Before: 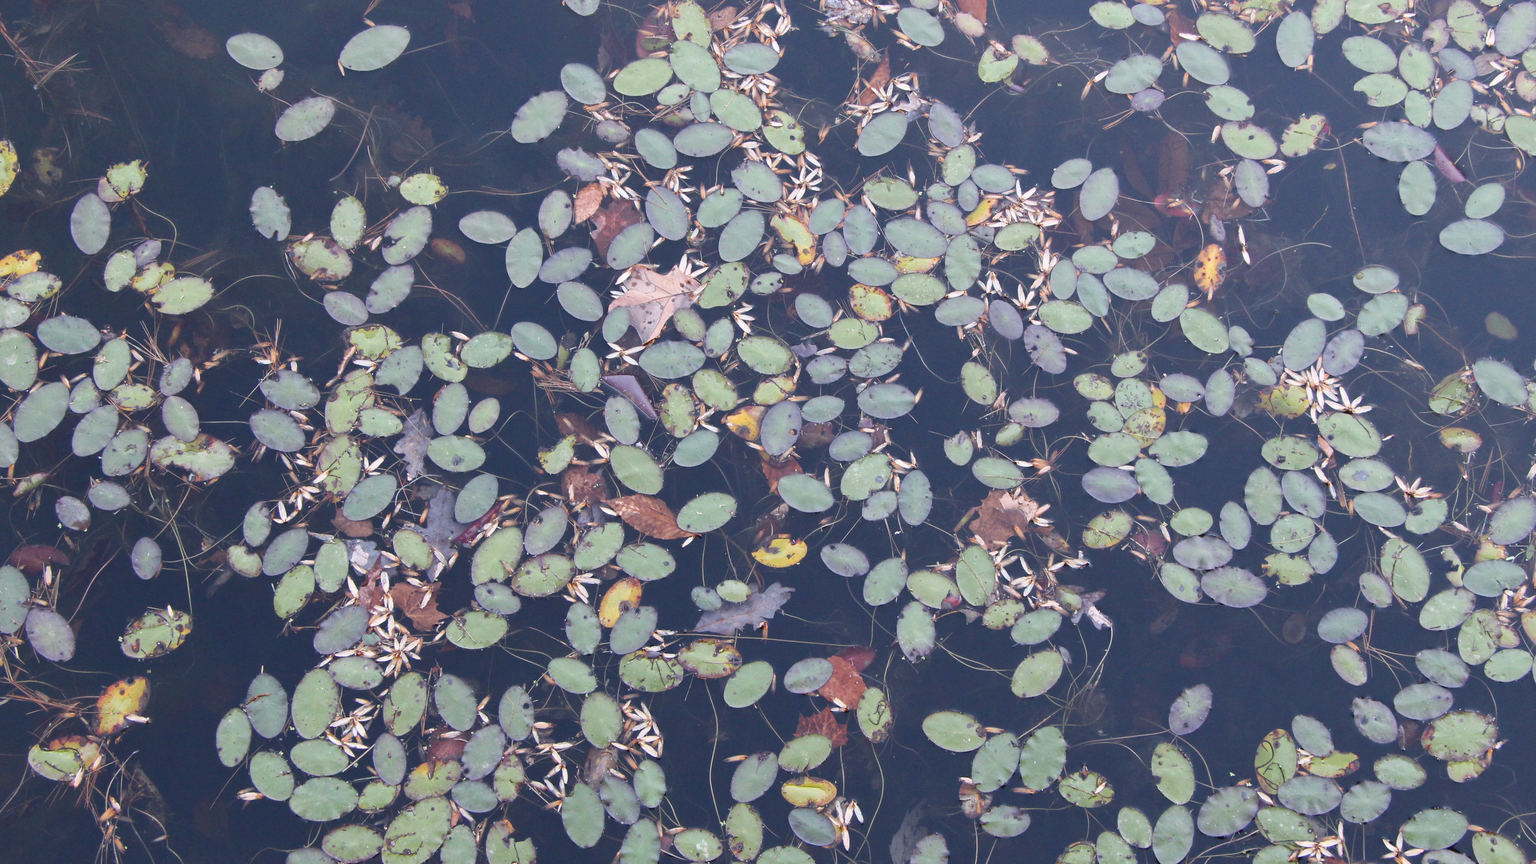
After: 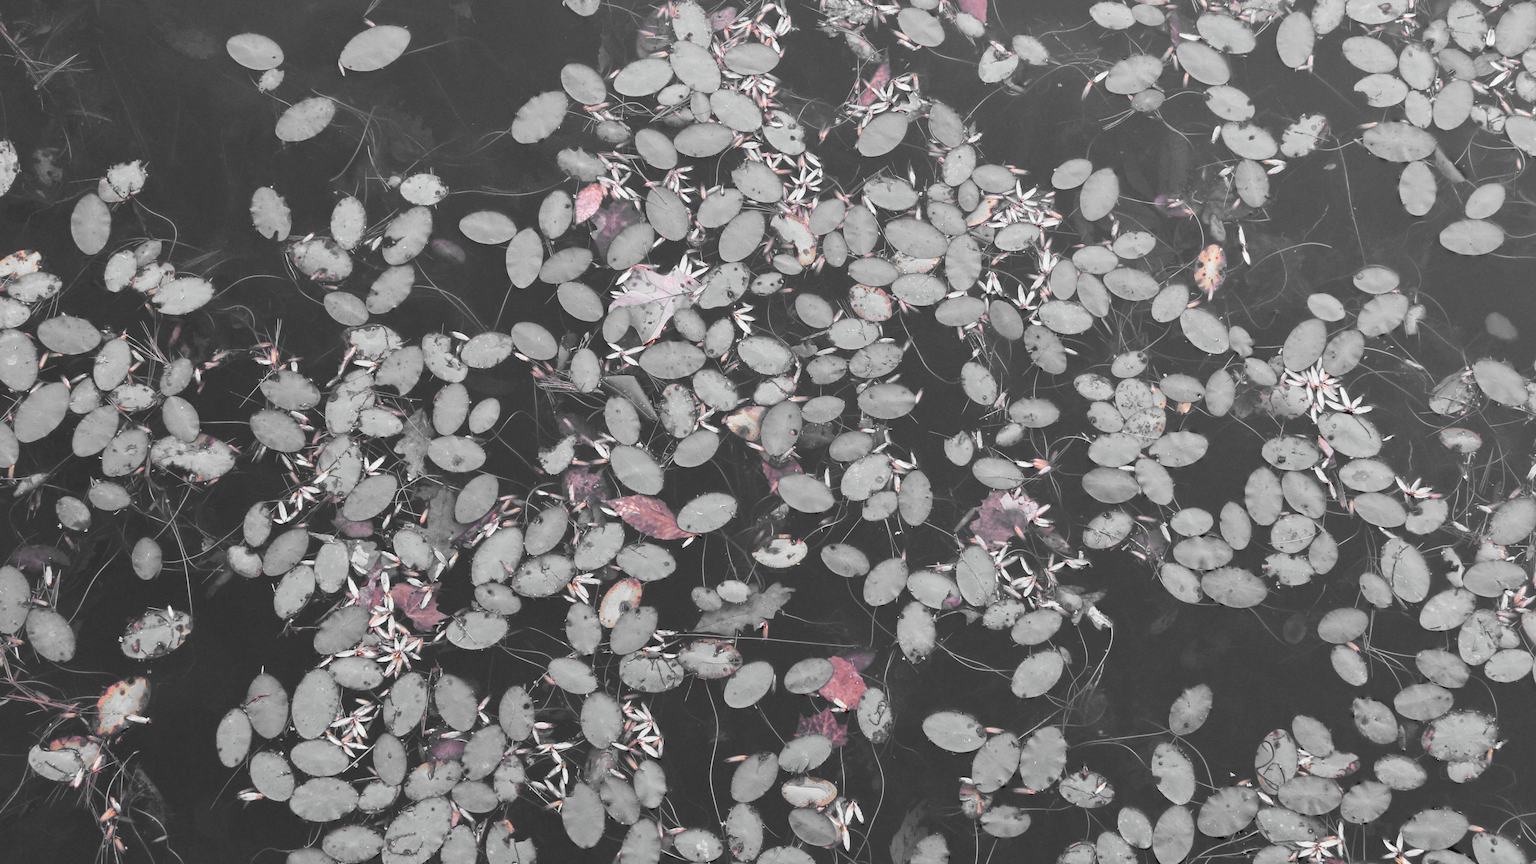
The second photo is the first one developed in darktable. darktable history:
color zones: curves: ch0 [(0, 0.65) (0.096, 0.644) (0.221, 0.539) (0.429, 0.5) (0.571, 0.5) (0.714, 0.5) (0.857, 0.5) (1, 0.65)]; ch1 [(0, 0.5) (0.143, 0.5) (0.257, -0.002) (0.429, 0.04) (0.571, -0.001) (0.714, -0.015) (0.857, 0.024) (1, 0.5)]
white balance: red 0.954, blue 1.079
